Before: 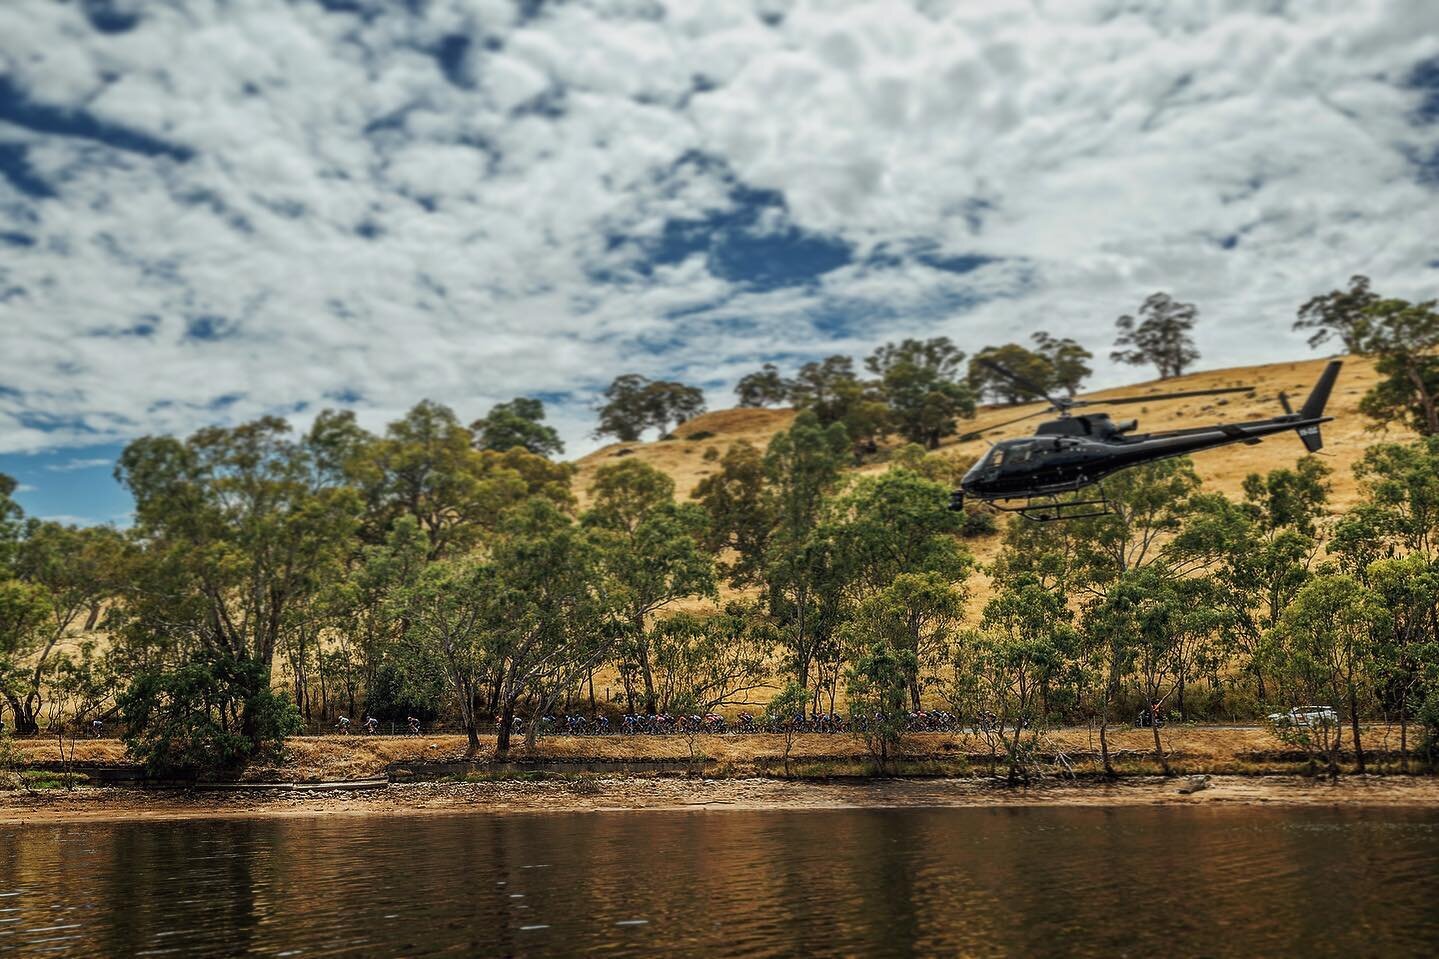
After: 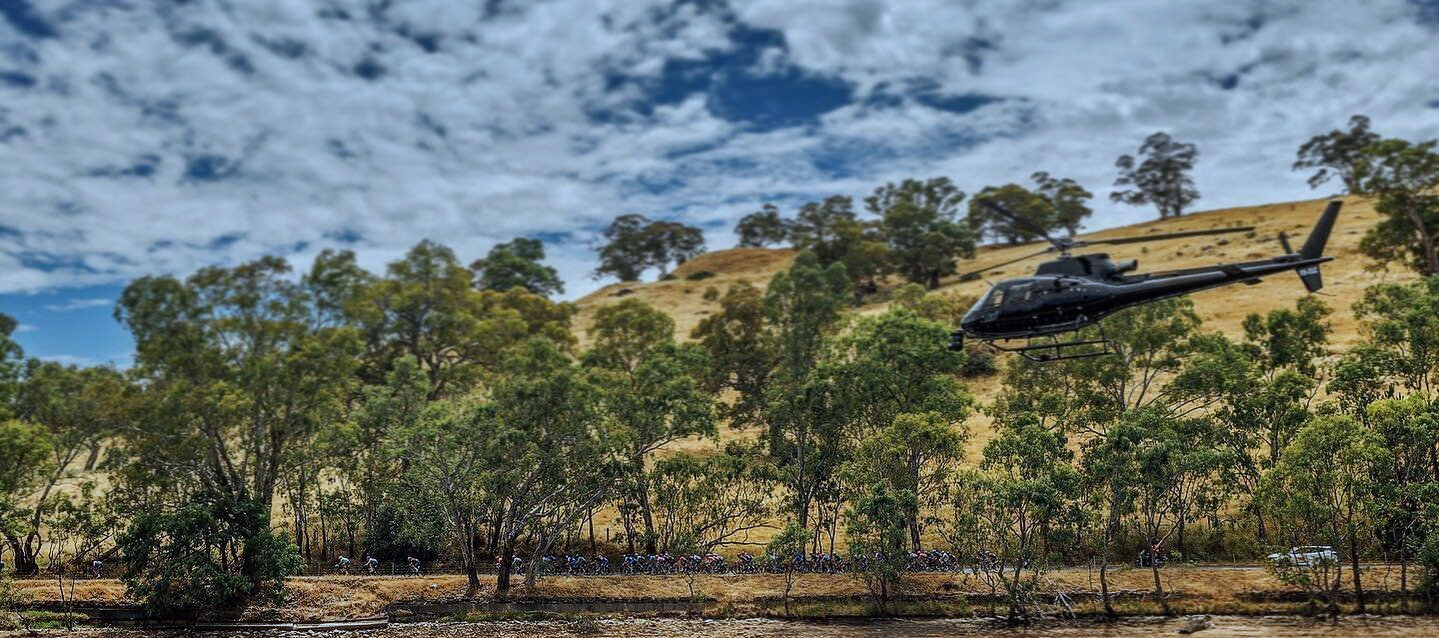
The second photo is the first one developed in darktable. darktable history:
white balance: red 0.926, green 1.003, blue 1.133
crop: top 16.727%, bottom 16.727%
shadows and highlights: white point adjustment -3.64, highlights -63.34, highlights color adjustment 42%, soften with gaussian
